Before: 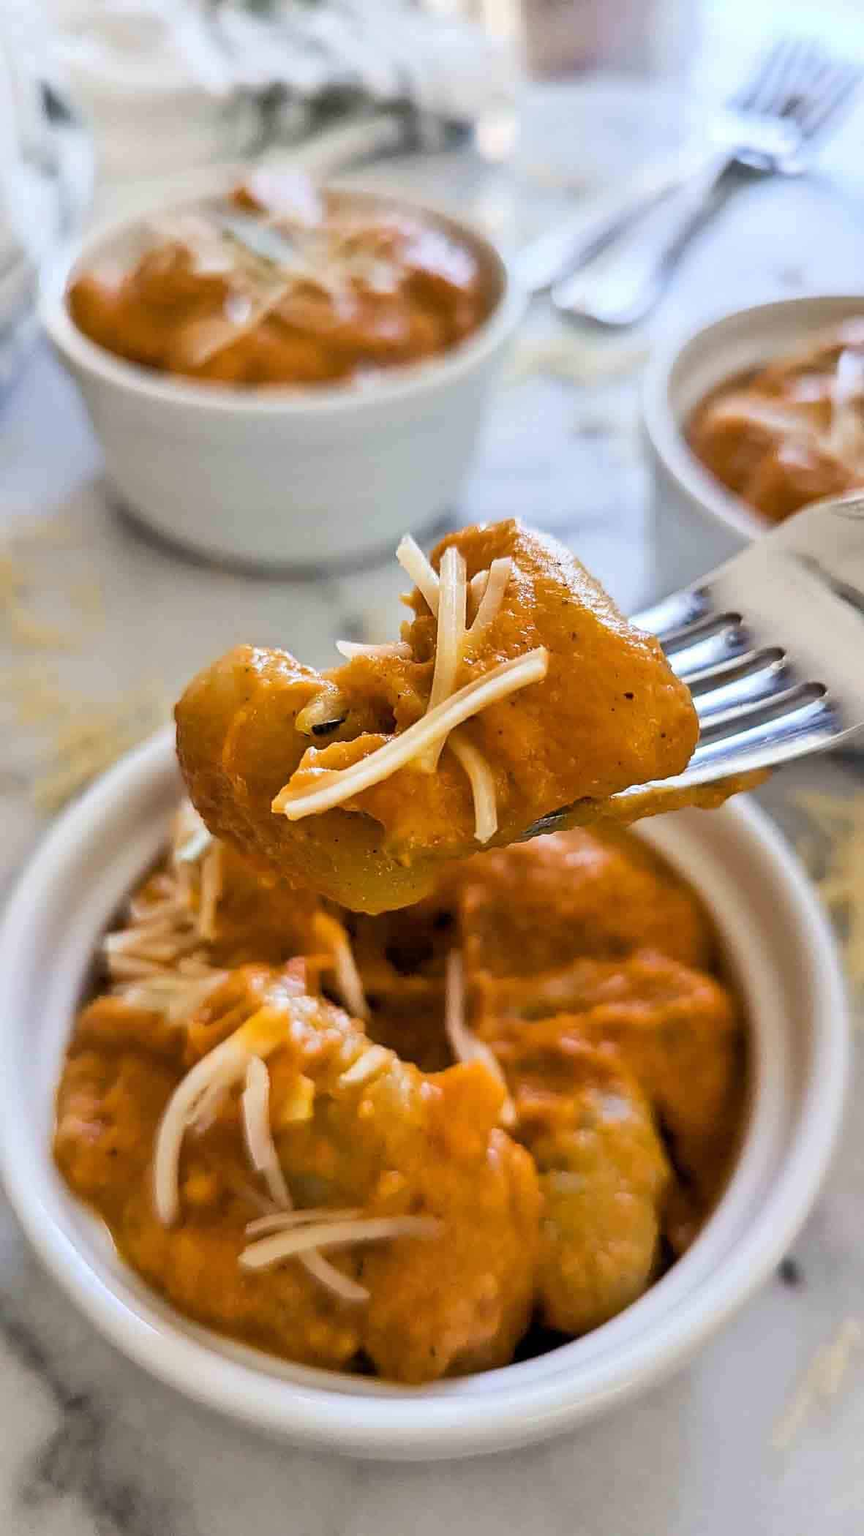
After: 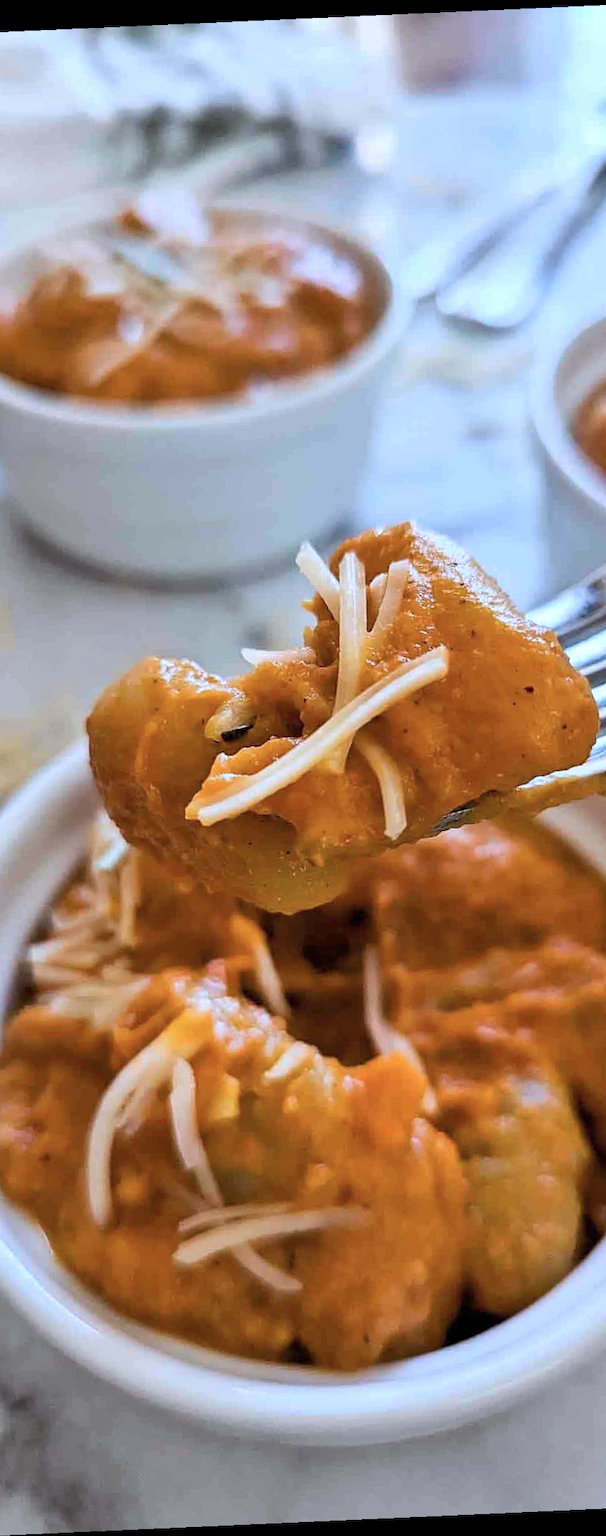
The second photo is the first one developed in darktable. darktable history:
crop and rotate: left 12.673%, right 20.66%
color correction: highlights a* -2.24, highlights b* -18.1
rotate and perspective: rotation -2.56°, automatic cropping off
